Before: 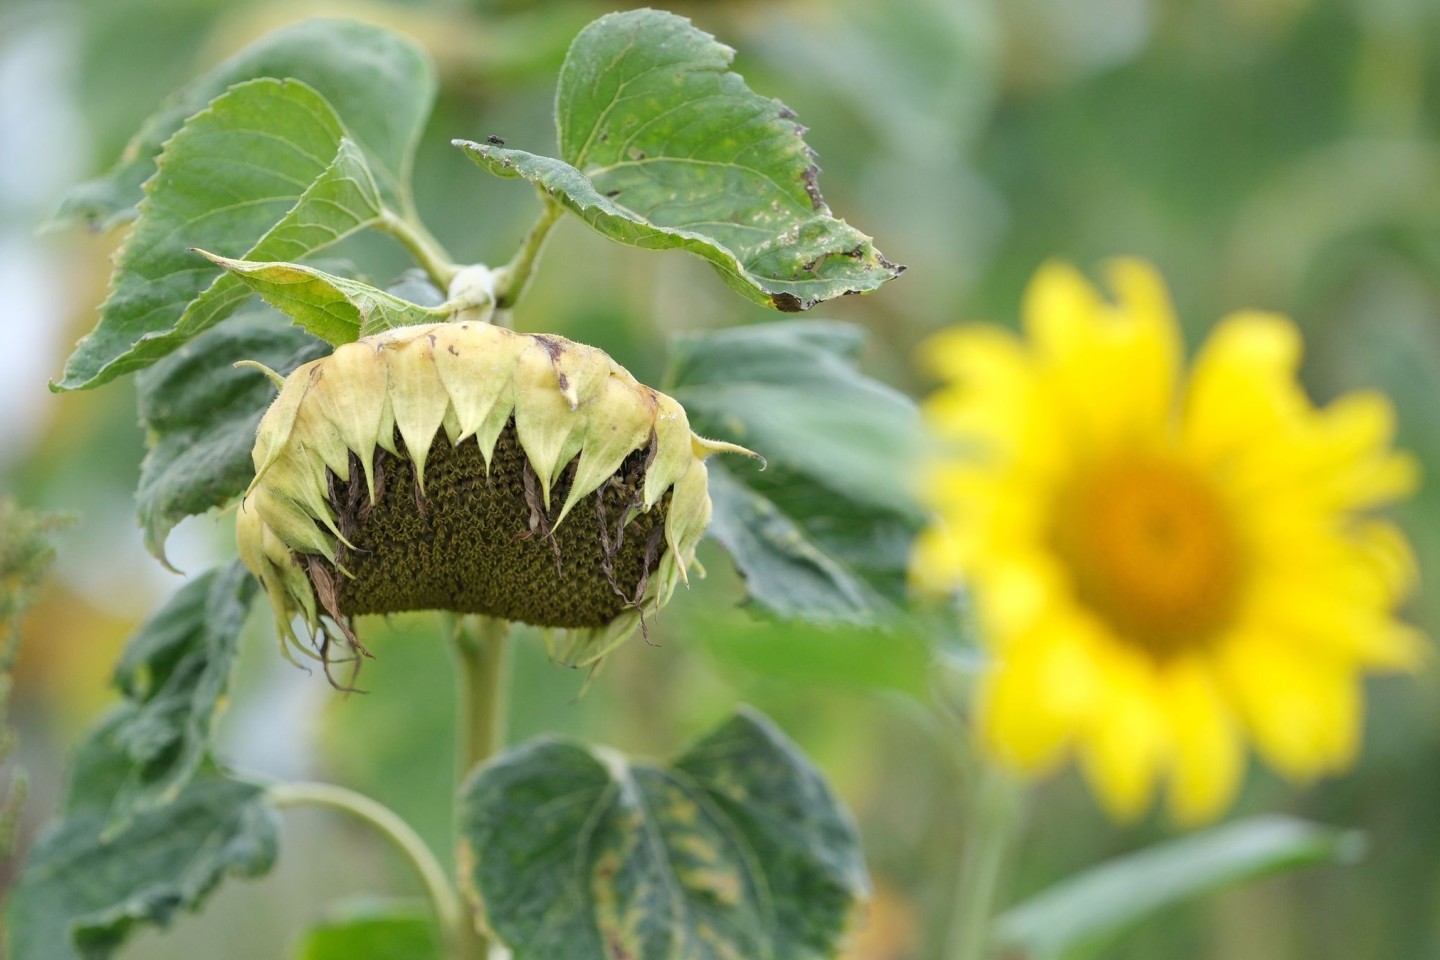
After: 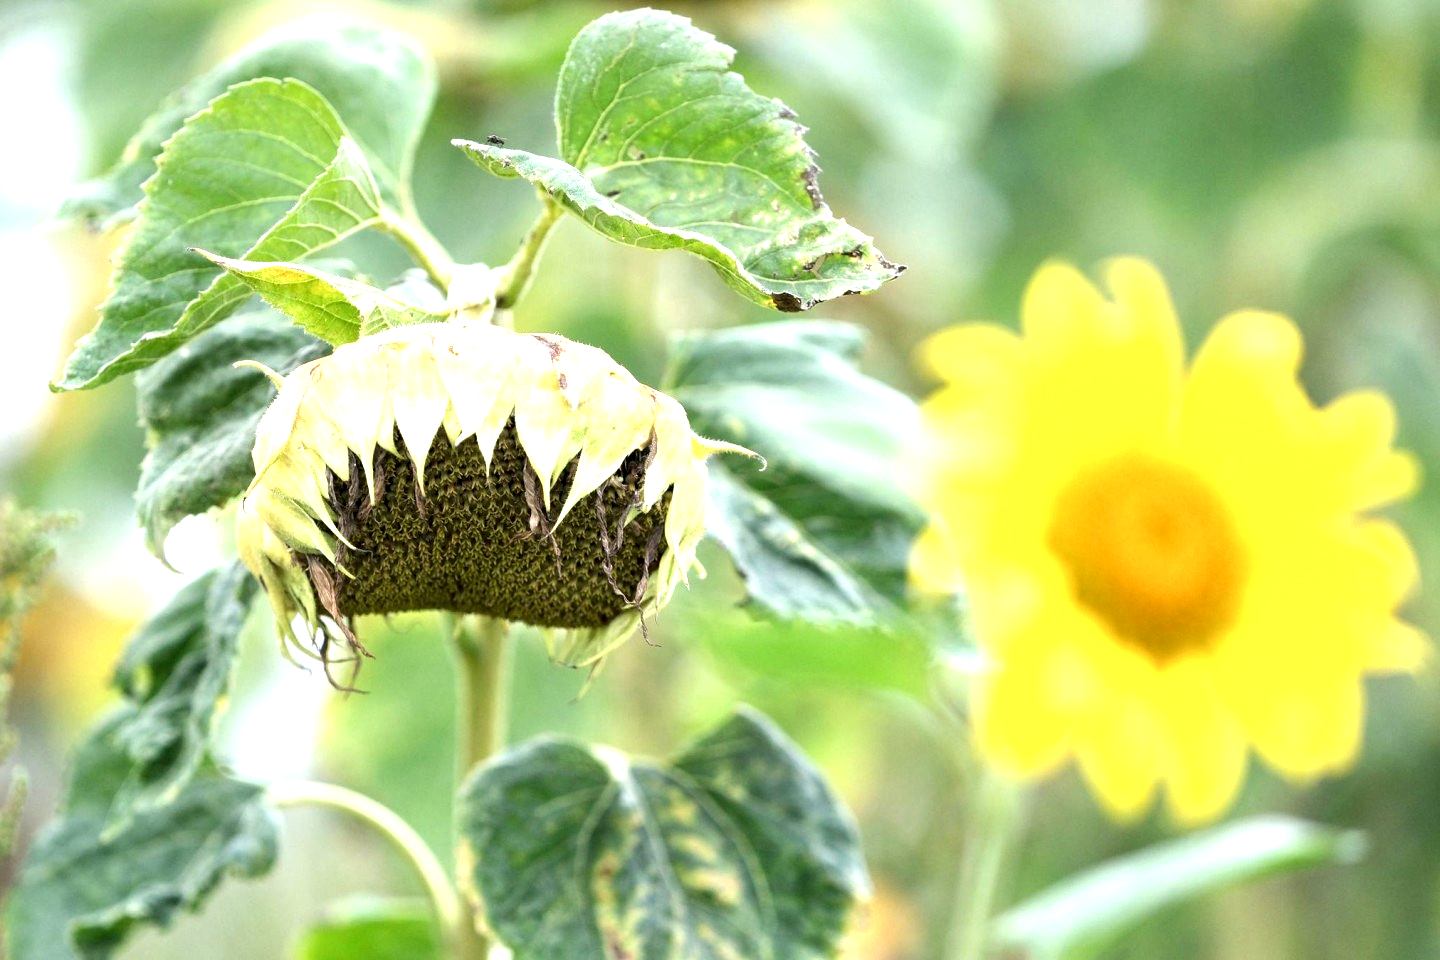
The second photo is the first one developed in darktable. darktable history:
exposure: black level correction 0, exposure 1.001 EV, compensate highlight preservation false
local contrast: highlights 217%, shadows 119%, detail 139%, midtone range 0.255
